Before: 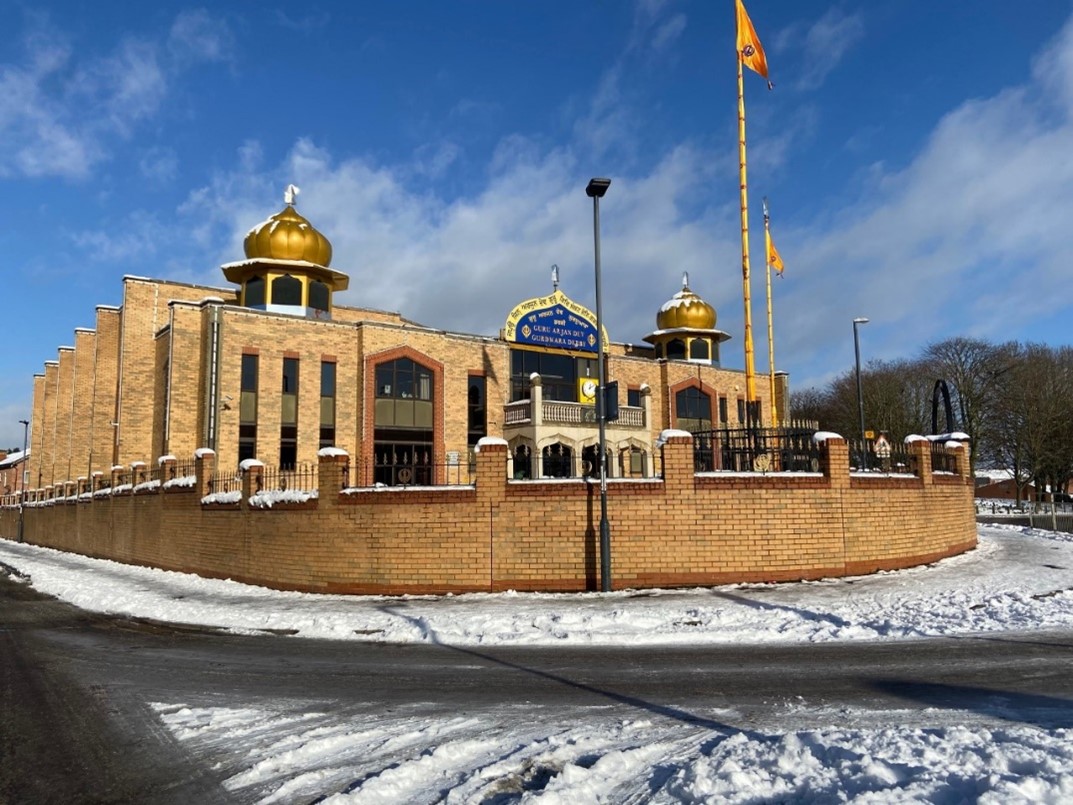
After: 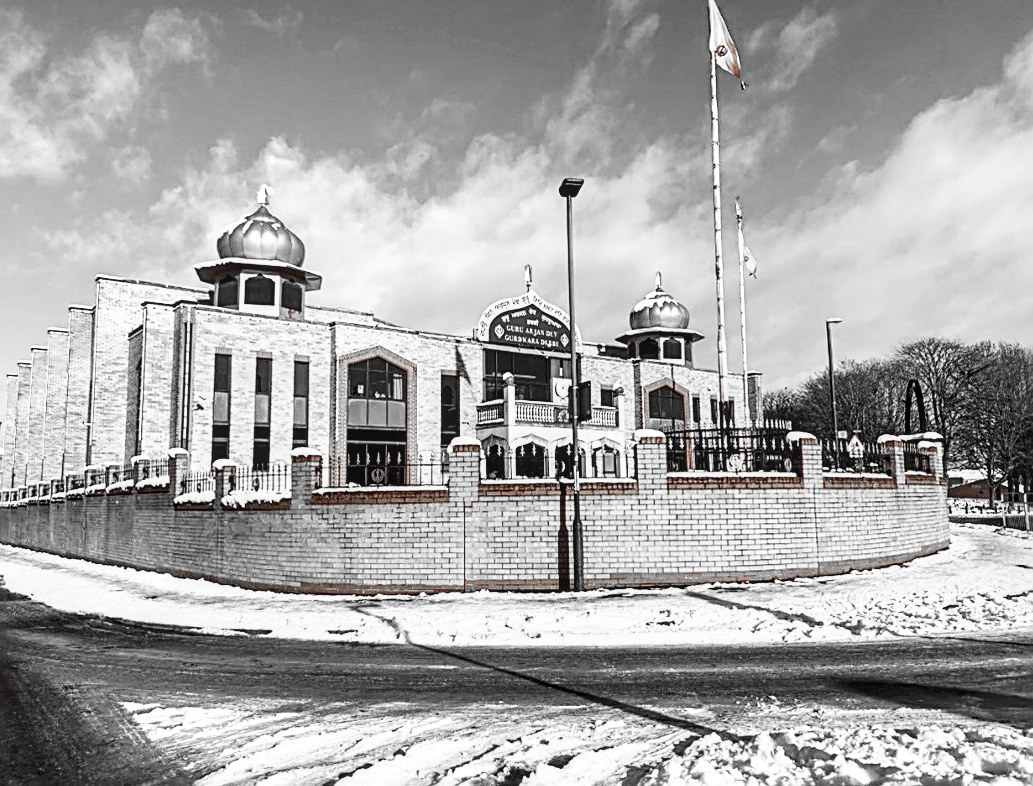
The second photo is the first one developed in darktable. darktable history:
crop and rotate: left 2.536%, right 1.107%, bottom 2.246%
base curve: curves: ch0 [(0, 0) (0.007, 0.004) (0.027, 0.03) (0.046, 0.07) (0.207, 0.54) (0.442, 0.872) (0.673, 0.972) (1, 1)], preserve colors none
sharpen: radius 2.584, amount 0.688
color zones: curves: ch1 [(0, 0.006) (0.094, 0.285) (0.171, 0.001) (0.429, 0.001) (0.571, 0.003) (0.714, 0.004) (0.857, 0.004) (1, 0.006)]
local contrast: on, module defaults
